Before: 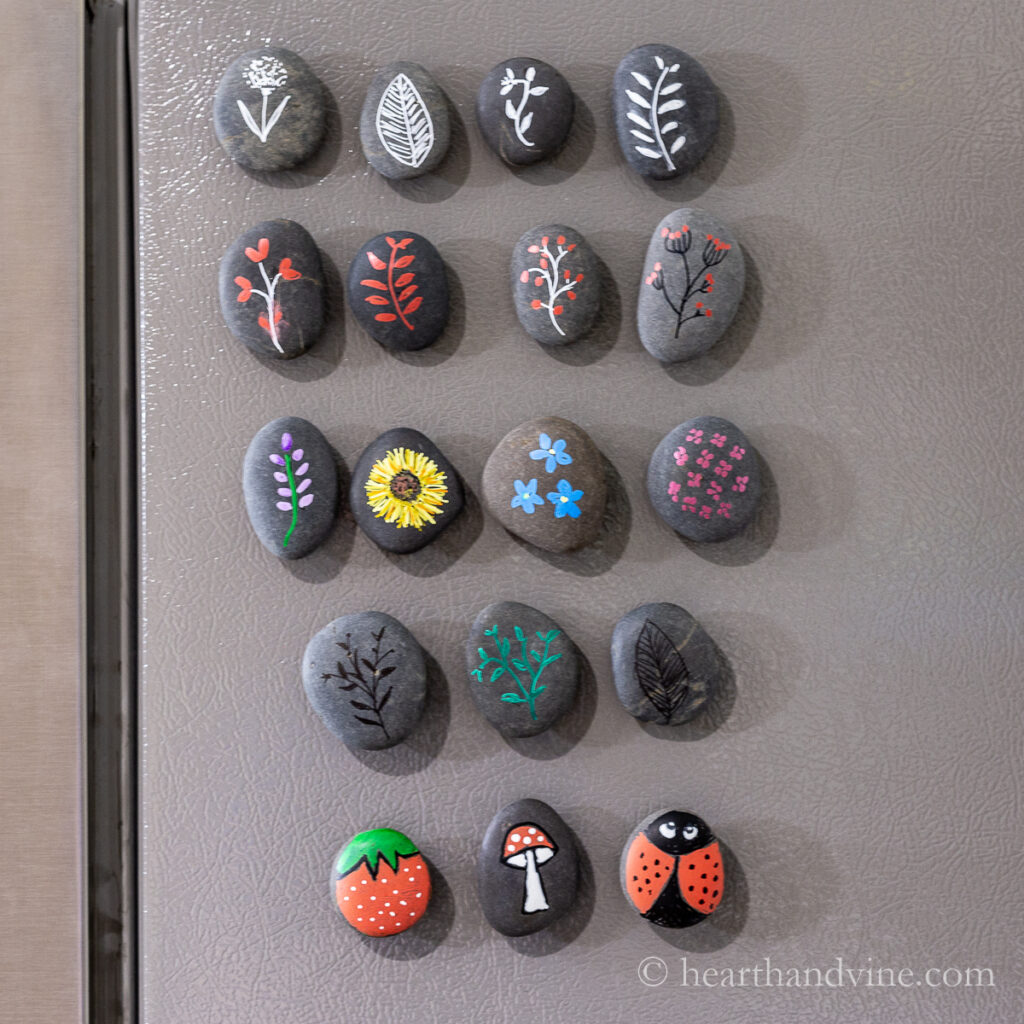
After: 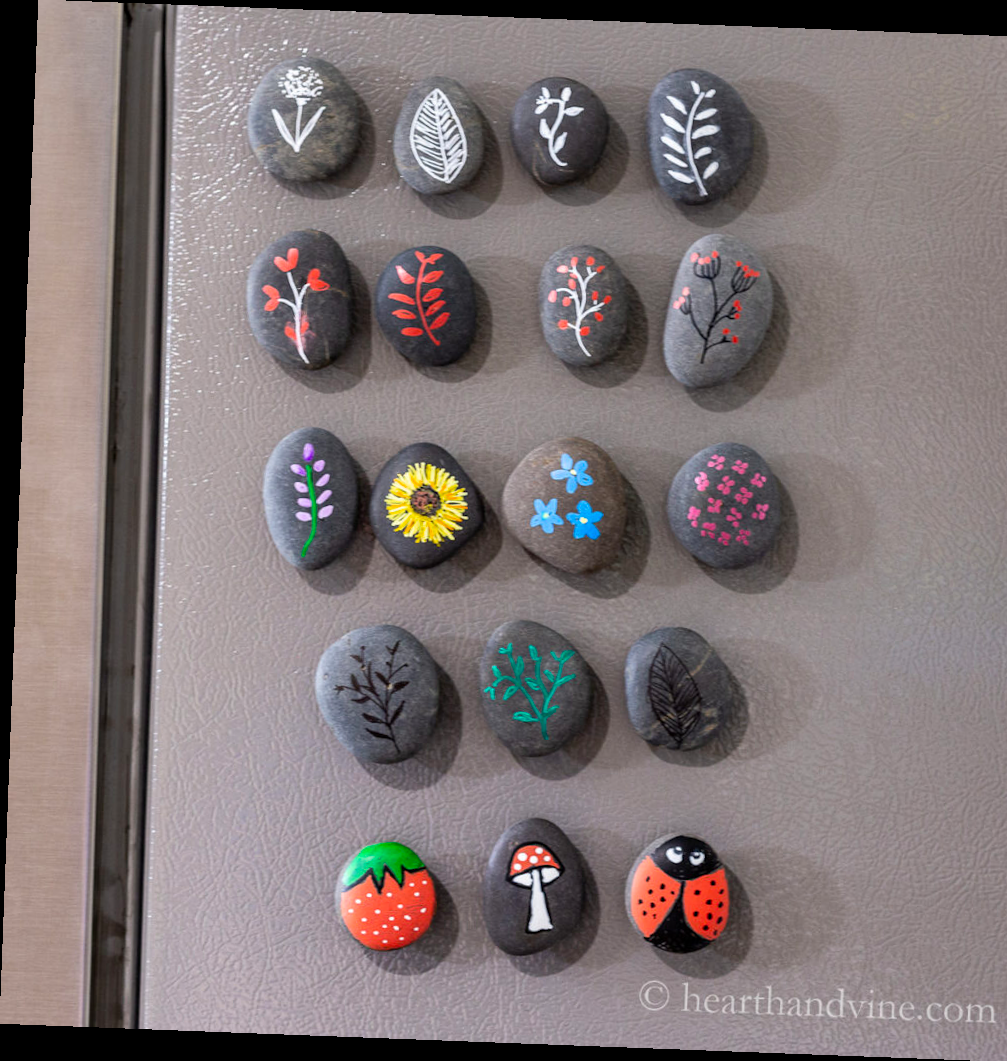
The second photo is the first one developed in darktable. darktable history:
crop and rotate: right 5.167%
rotate and perspective: rotation 2.17°, automatic cropping off
